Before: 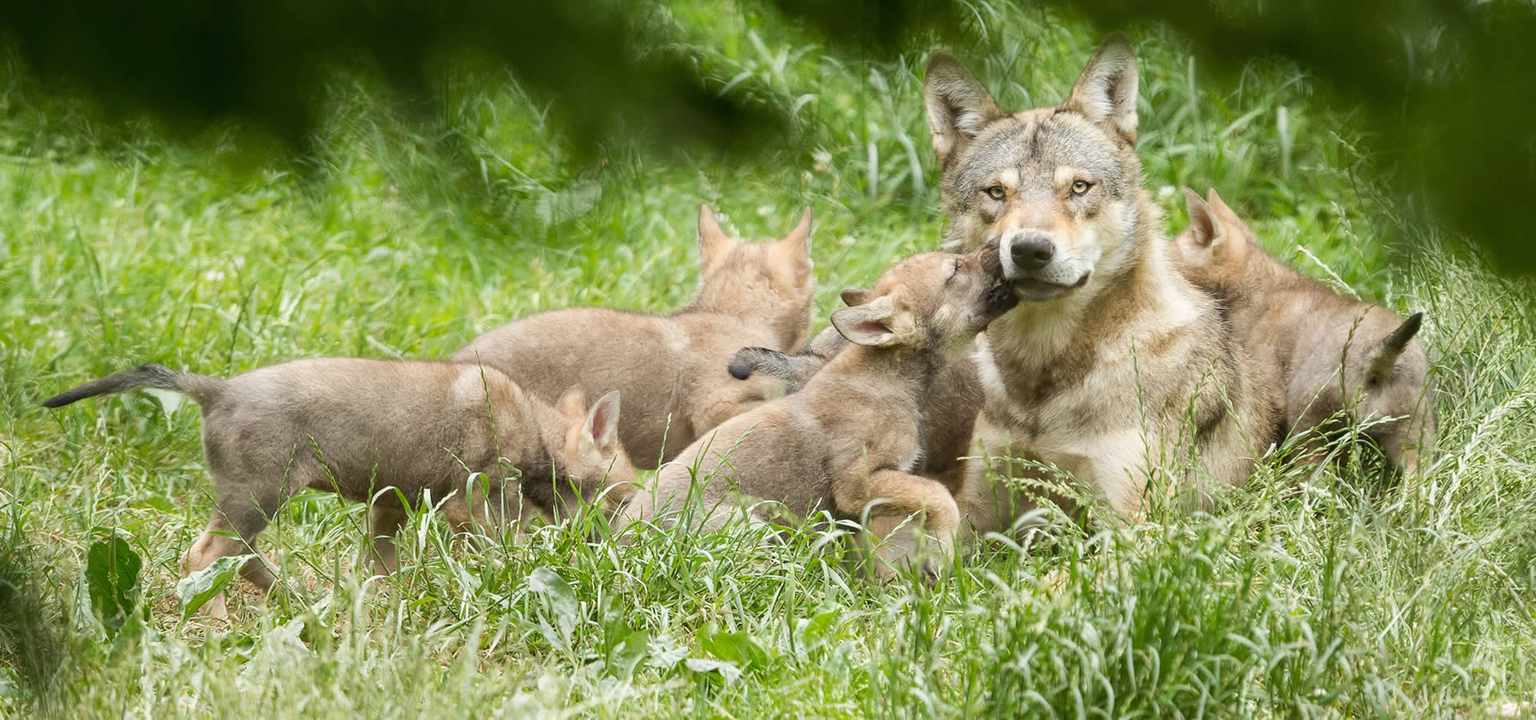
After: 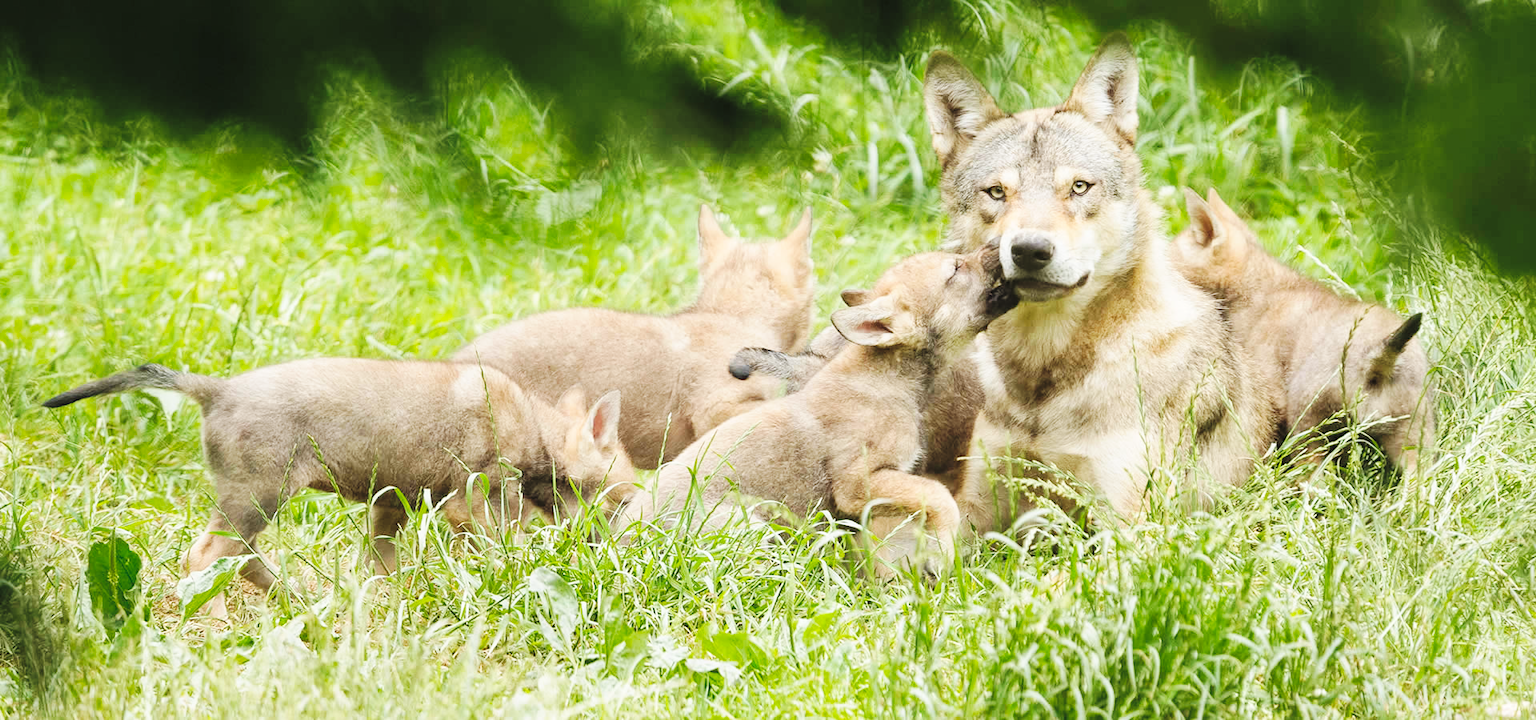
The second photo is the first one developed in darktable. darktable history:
contrast brightness saturation: brightness 0.13
base curve: curves: ch0 [(0, 0) (0.036, 0.025) (0.121, 0.166) (0.206, 0.329) (0.605, 0.79) (1, 1)], preserve colors none
